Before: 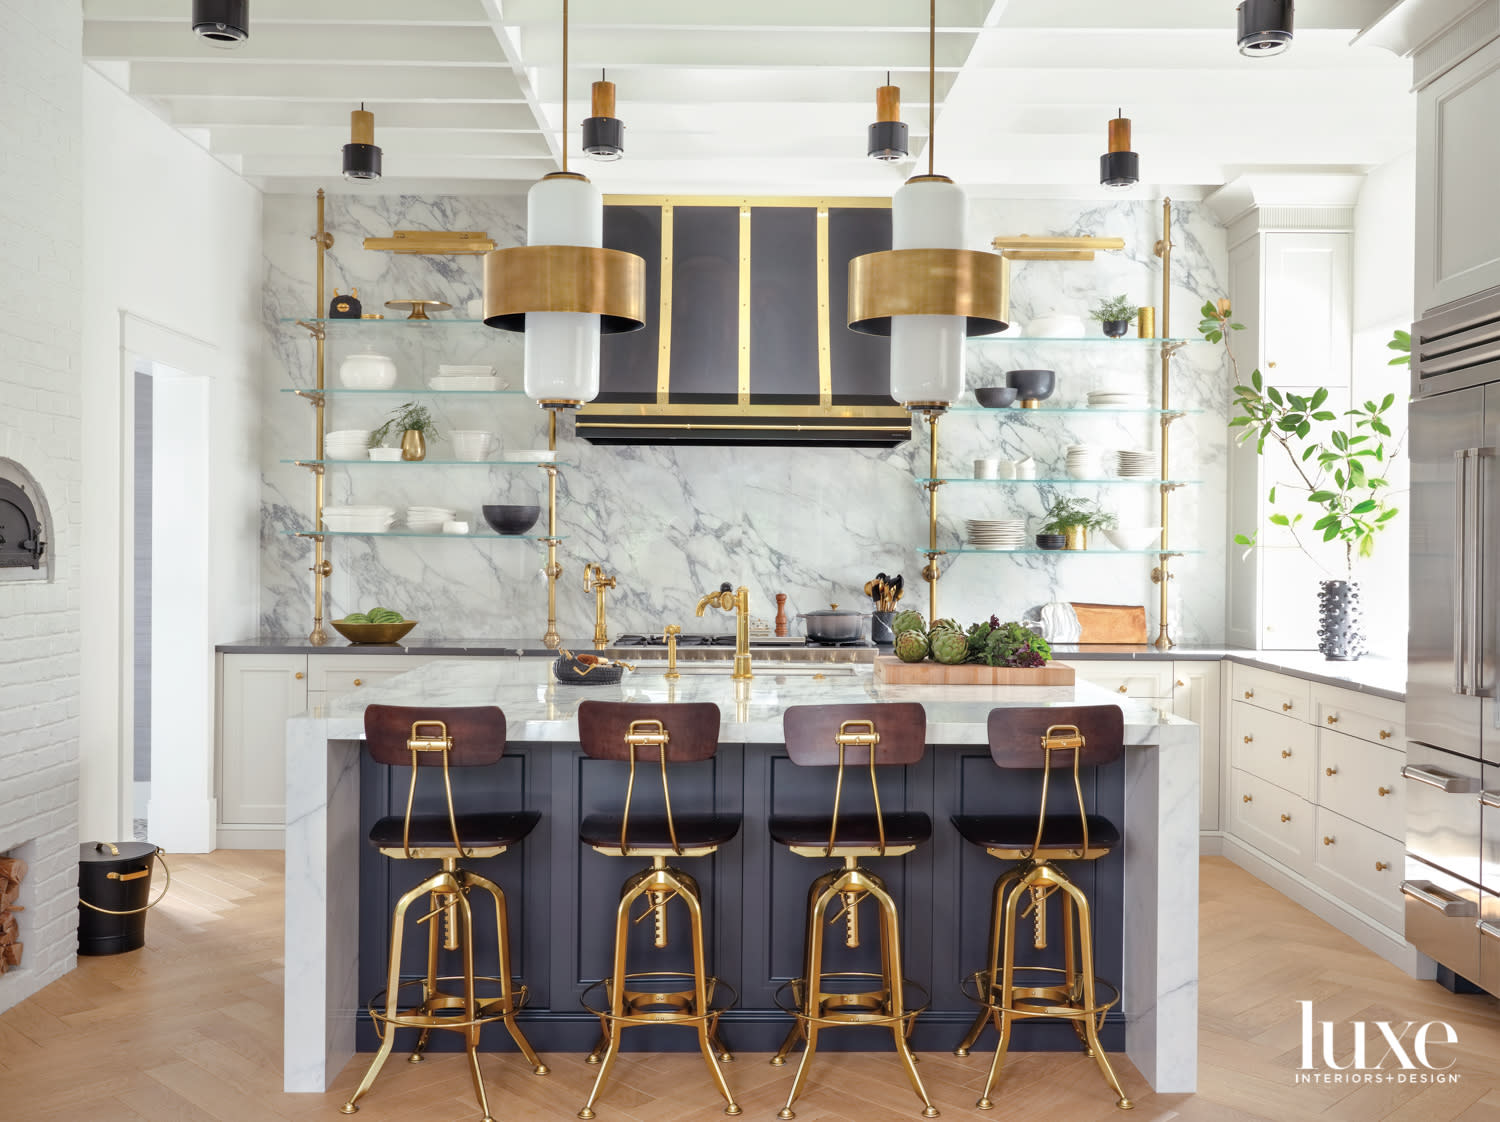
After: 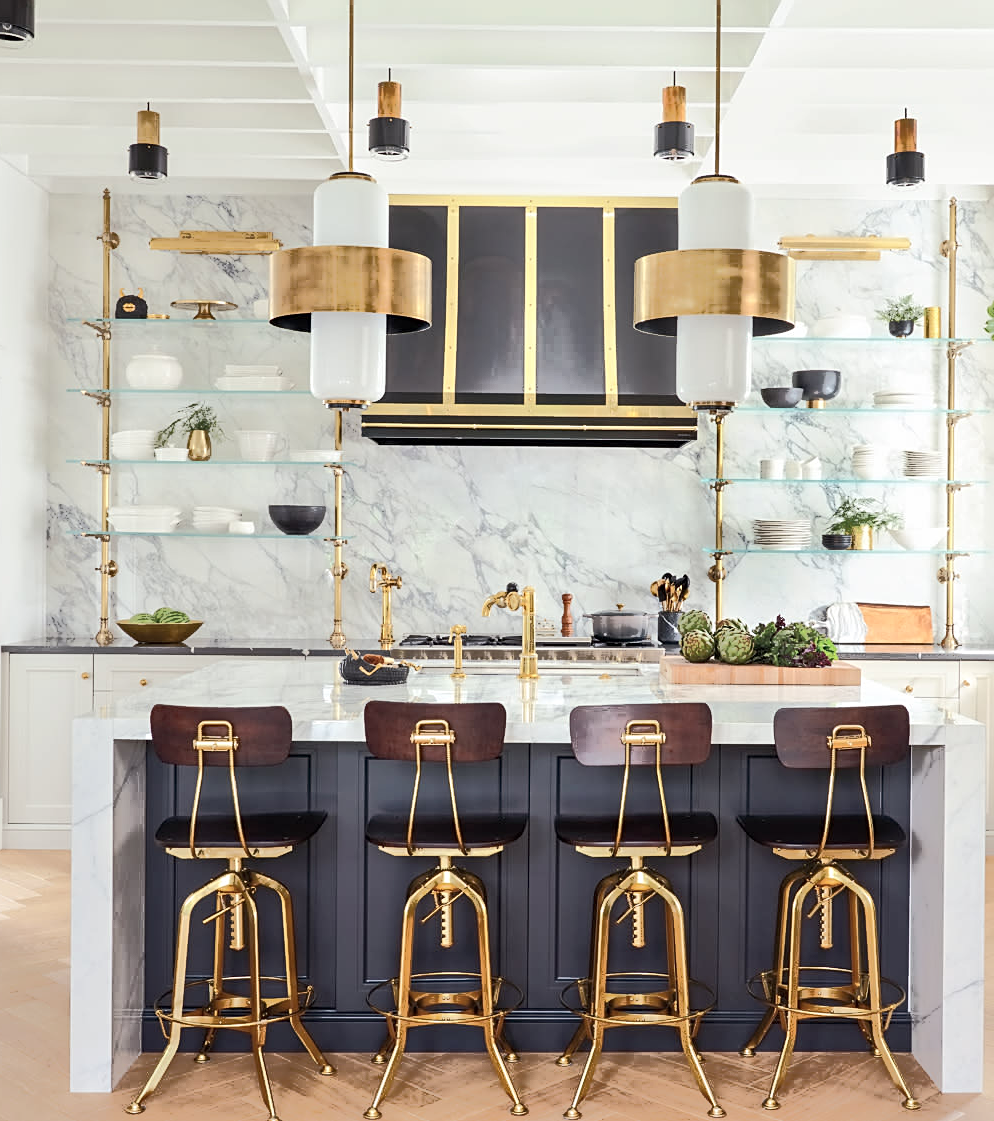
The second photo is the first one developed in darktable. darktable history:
crop and rotate: left 14.286%, right 19.383%
tone curve: curves: ch0 [(0, 0) (0.003, 0.003) (0.011, 0.011) (0.025, 0.024) (0.044, 0.043) (0.069, 0.067) (0.1, 0.096) (0.136, 0.131) (0.177, 0.171) (0.224, 0.216) (0.277, 0.267) (0.335, 0.323) (0.399, 0.384) (0.468, 0.451) (0.543, 0.678) (0.623, 0.734) (0.709, 0.795) (0.801, 0.859) (0.898, 0.928) (1, 1)], color space Lab, independent channels, preserve colors none
sharpen: on, module defaults
